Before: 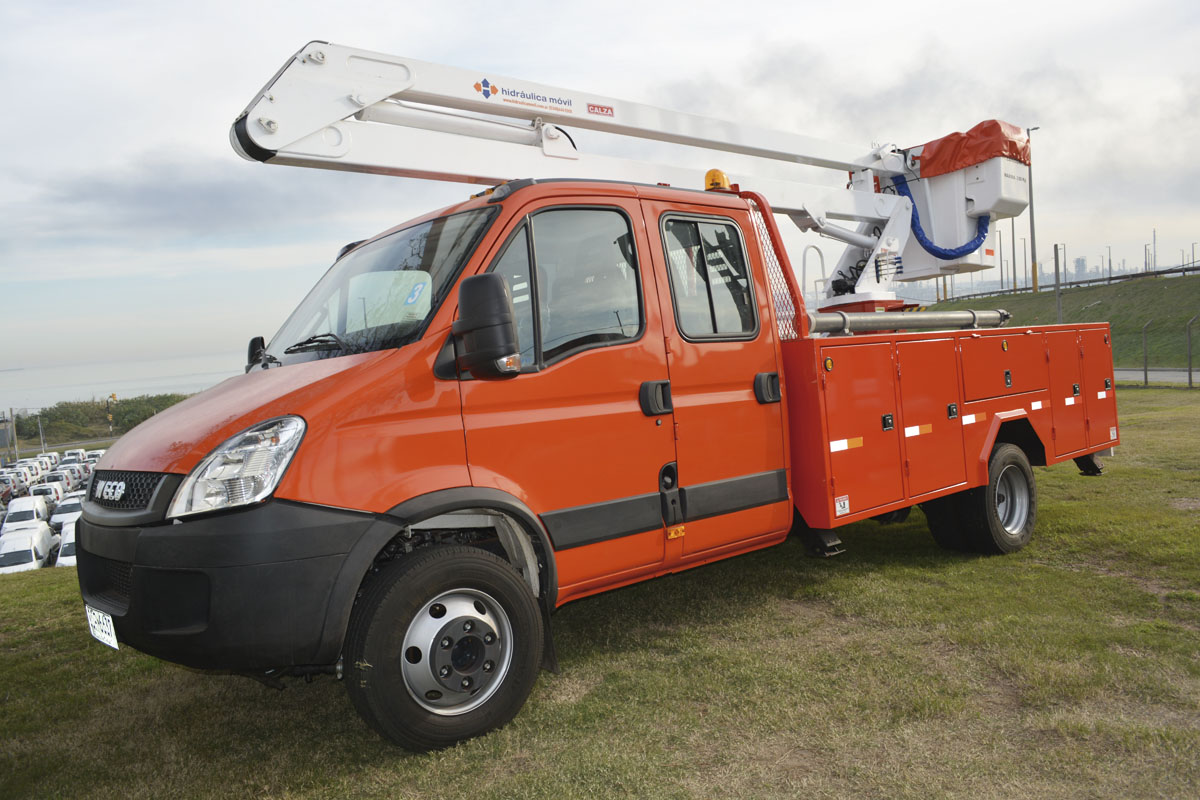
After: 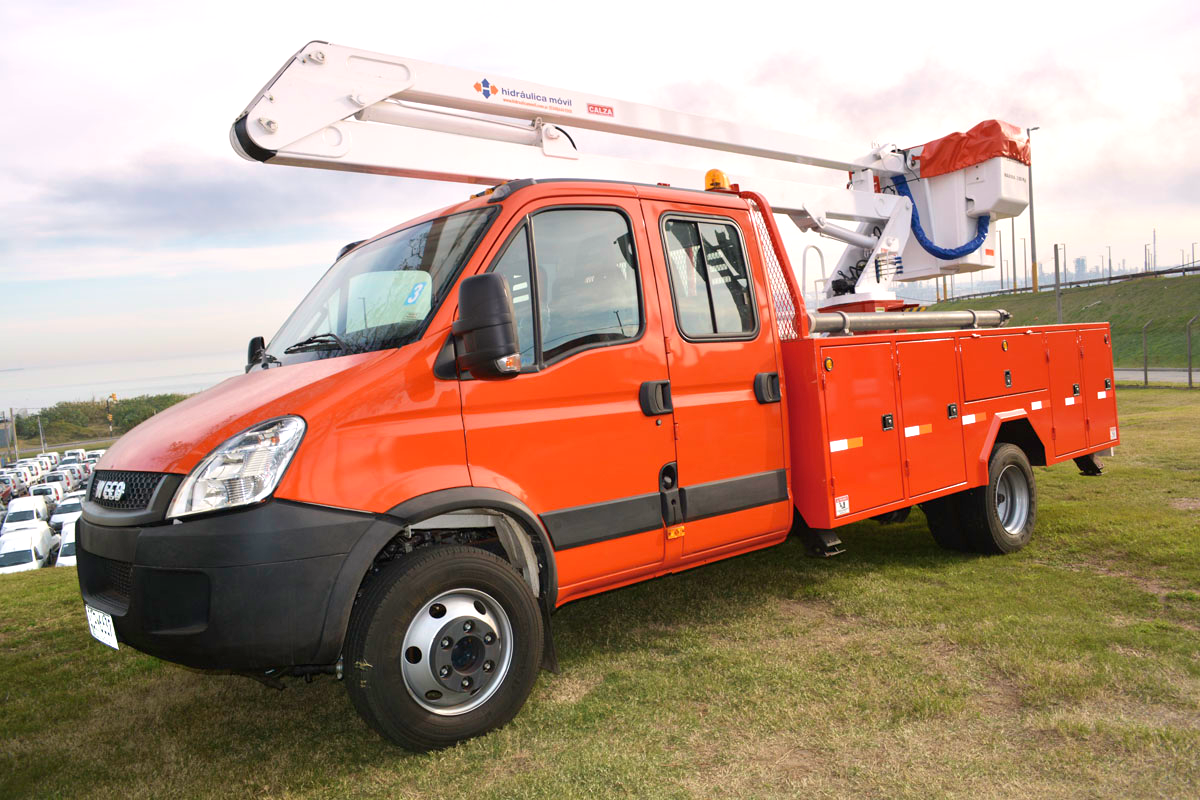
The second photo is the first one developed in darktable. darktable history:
velvia: on, module defaults
exposure: black level correction 0.001, exposure 0.5 EV, compensate exposure bias true, compensate highlight preservation false
graduated density: density 0.38 EV, hardness 21%, rotation -6.11°, saturation 32%
